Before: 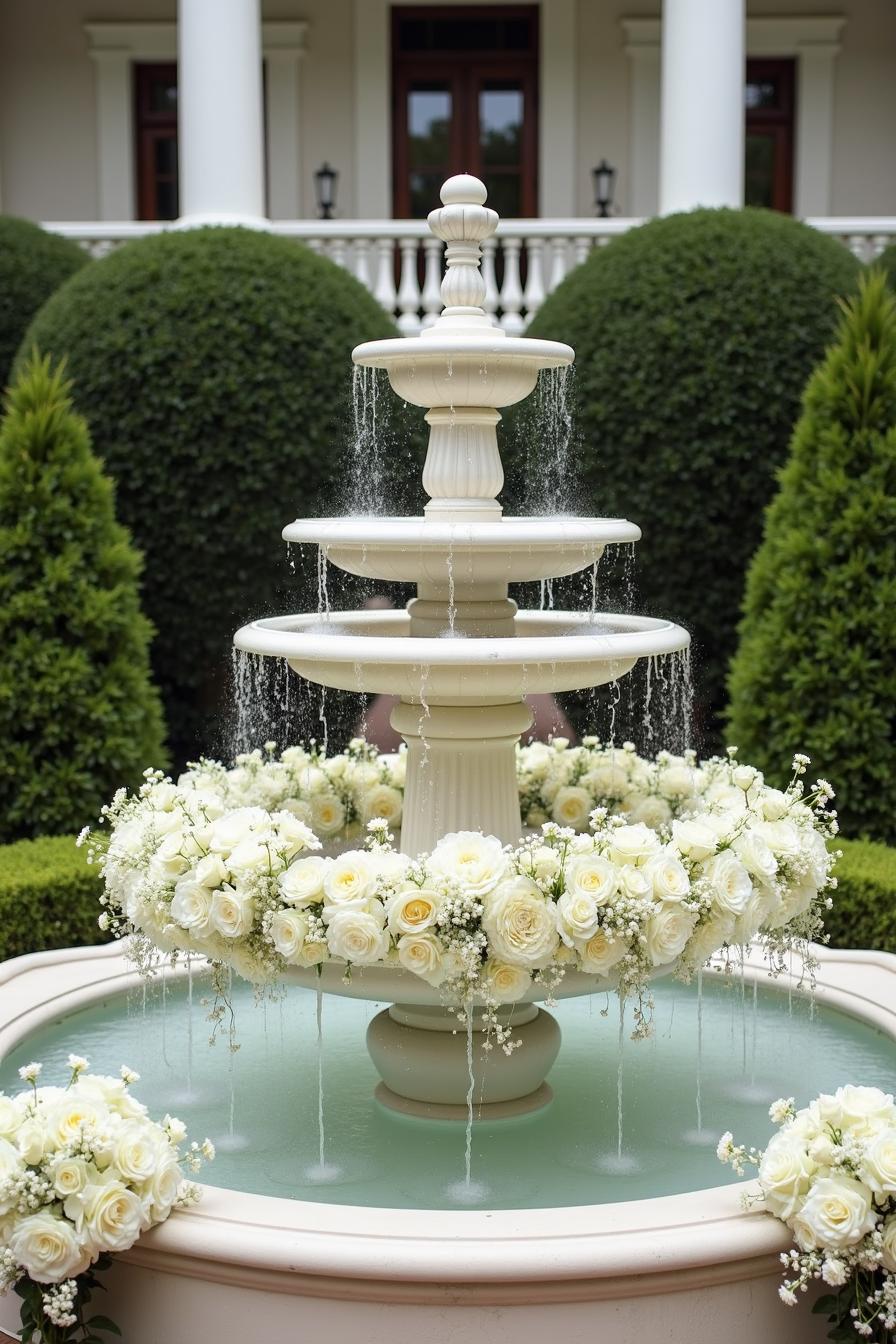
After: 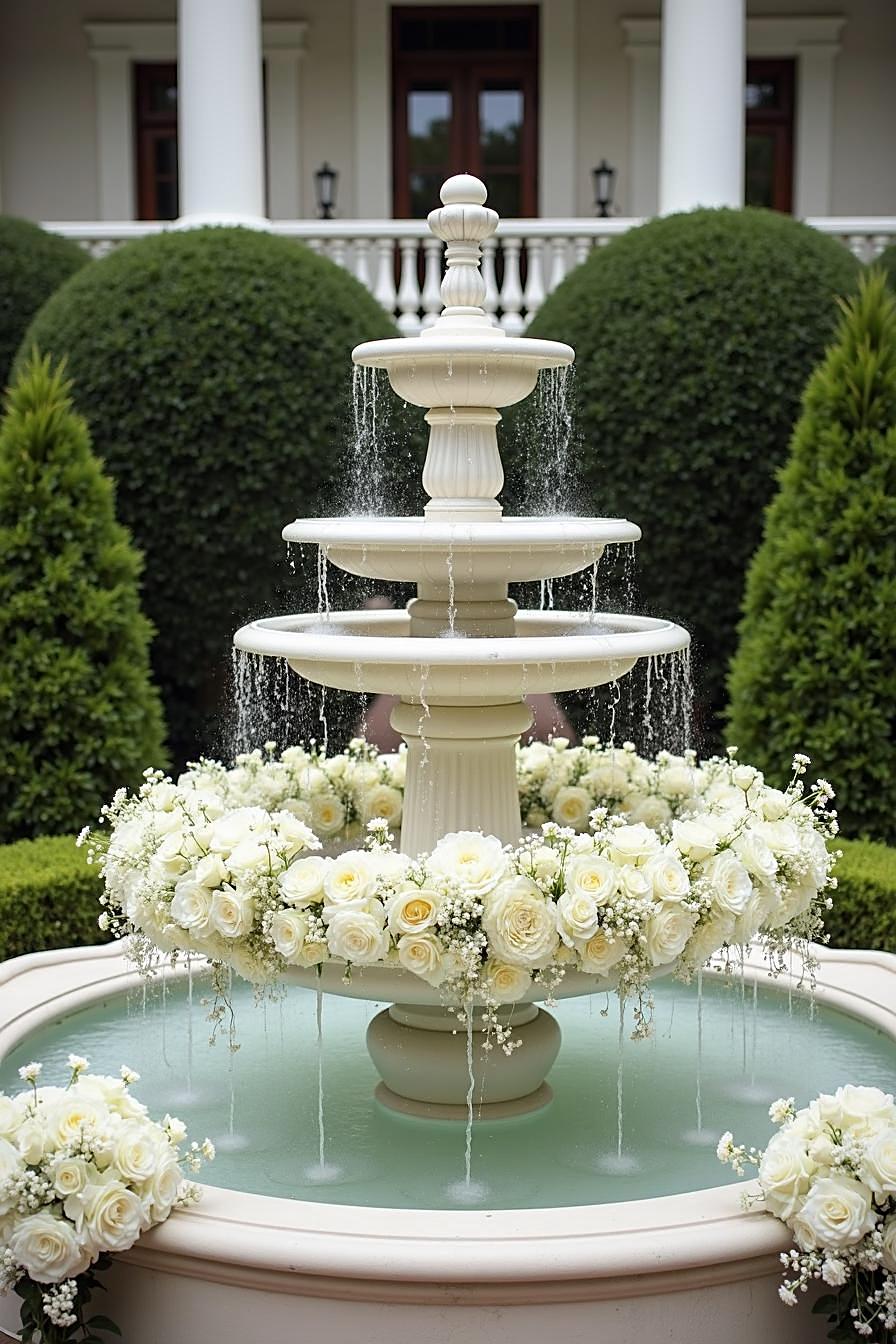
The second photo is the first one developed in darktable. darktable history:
sharpen: on, module defaults
tone equalizer: on, module defaults
vignetting: fall-off radius 61.19%, unbound false
